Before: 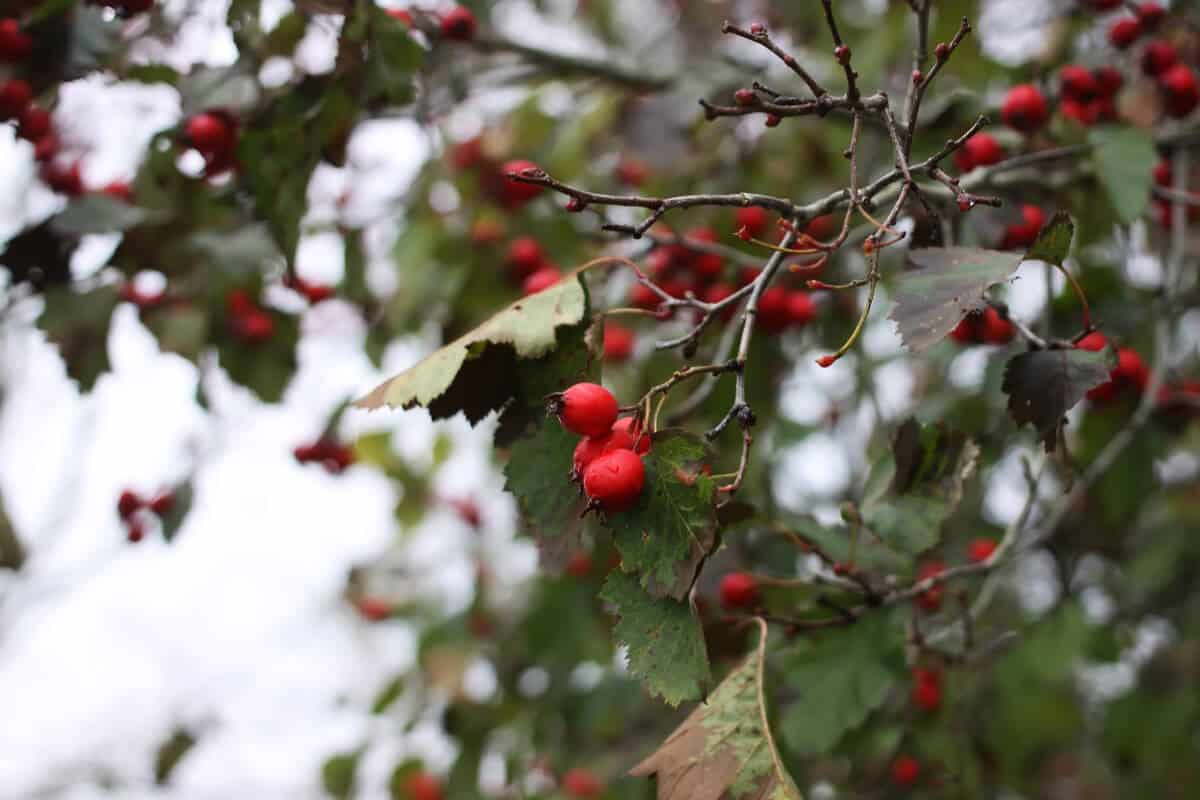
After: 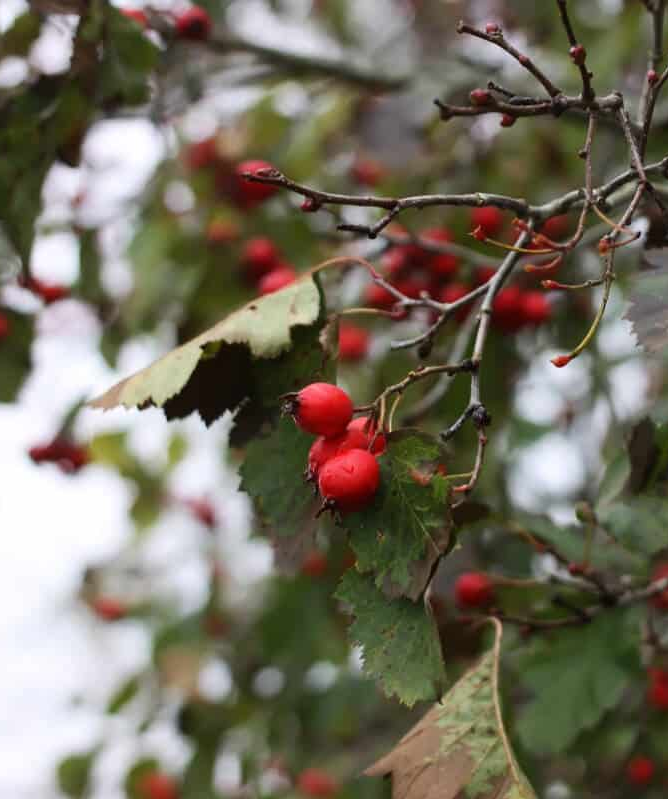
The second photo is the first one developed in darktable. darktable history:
crop: left 22.107%, right 22.144%, bottom 0.015%
